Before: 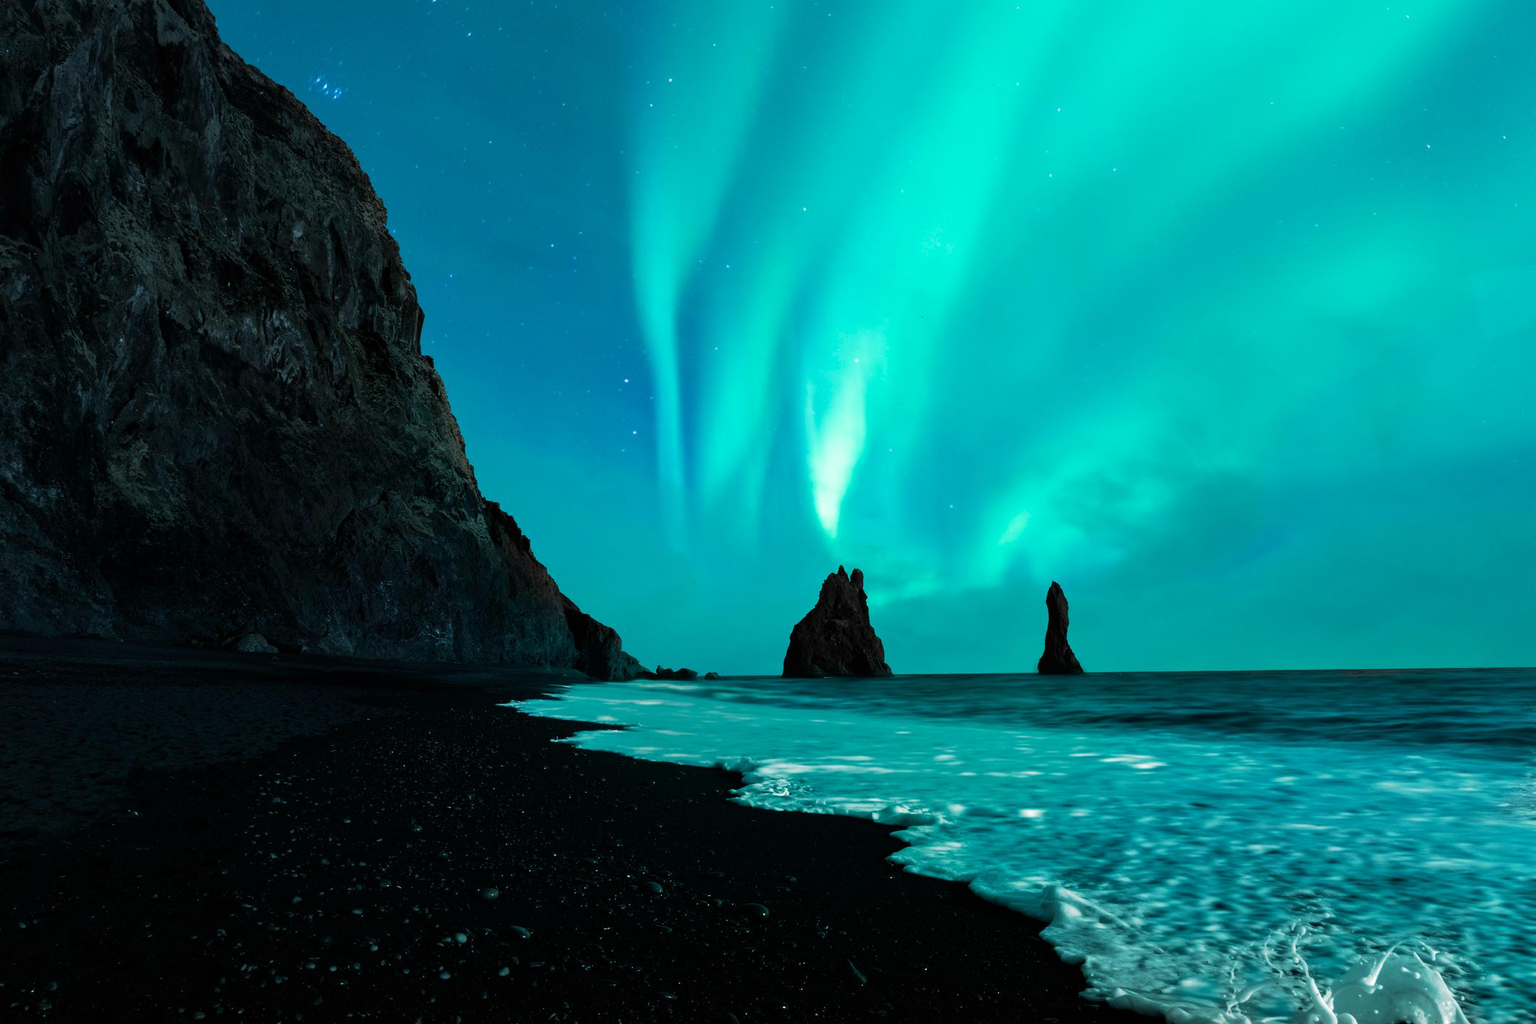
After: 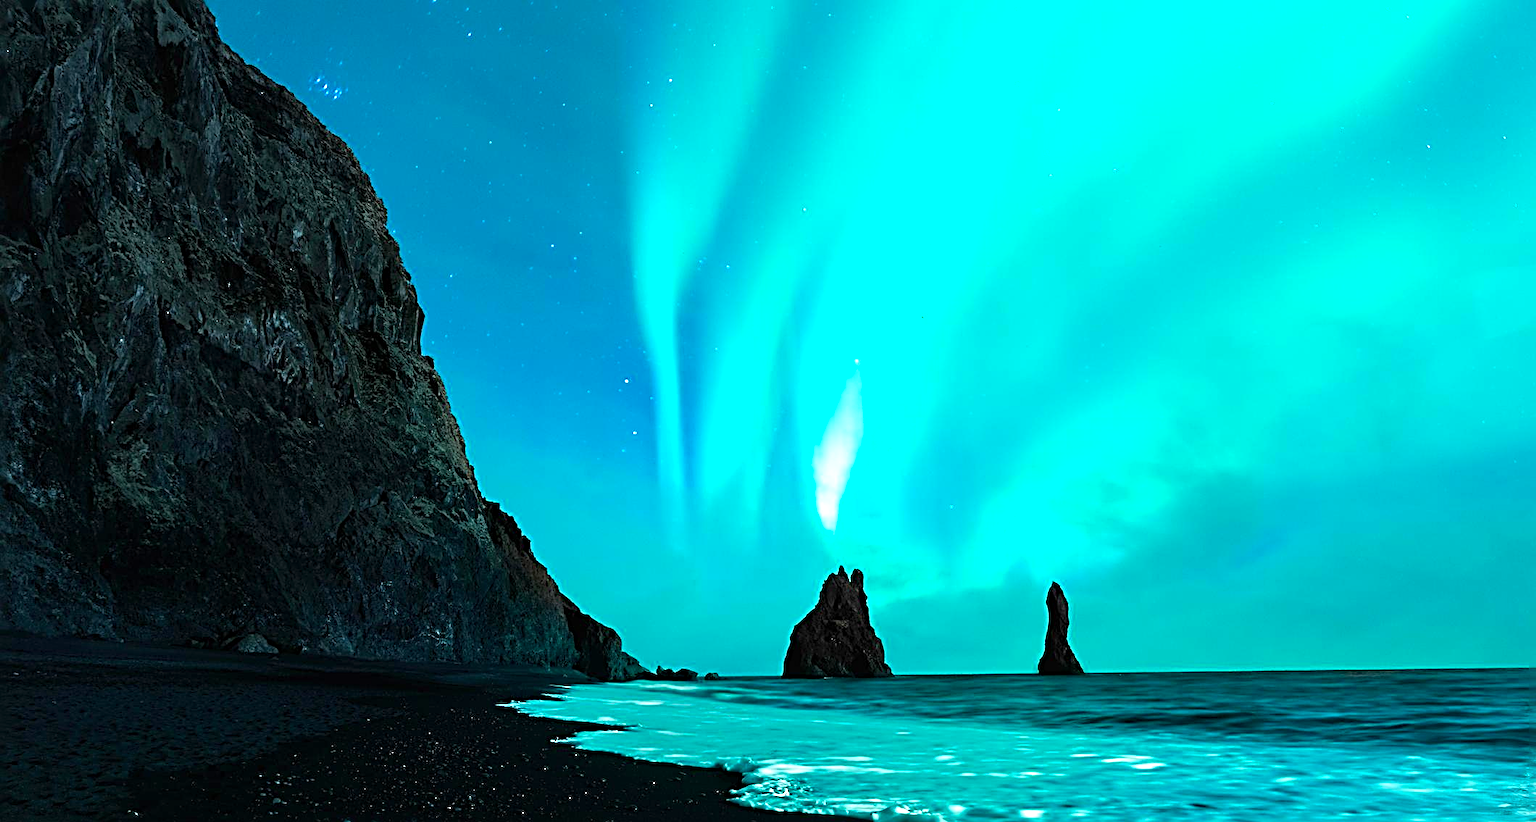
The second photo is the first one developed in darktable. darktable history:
sharpen: radius 3.681, amount 0.941
exposure: black level correction 0, exposure 0.693 EV, compensate exposure bias true, compensate highlight preservation false
crop: bottom 19.719%
color balance rgb: linear chroma grading › global chroma 8.69%, perceptual saturation grading › global saturation 9.628%
